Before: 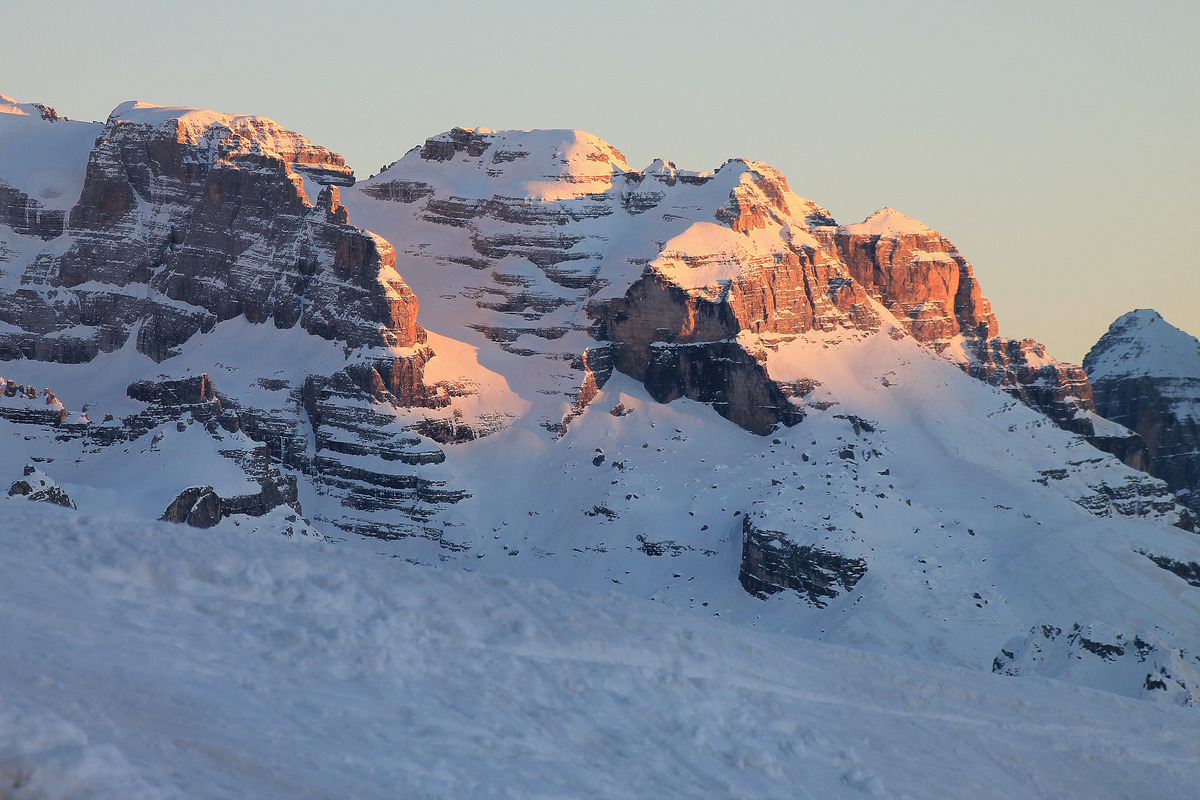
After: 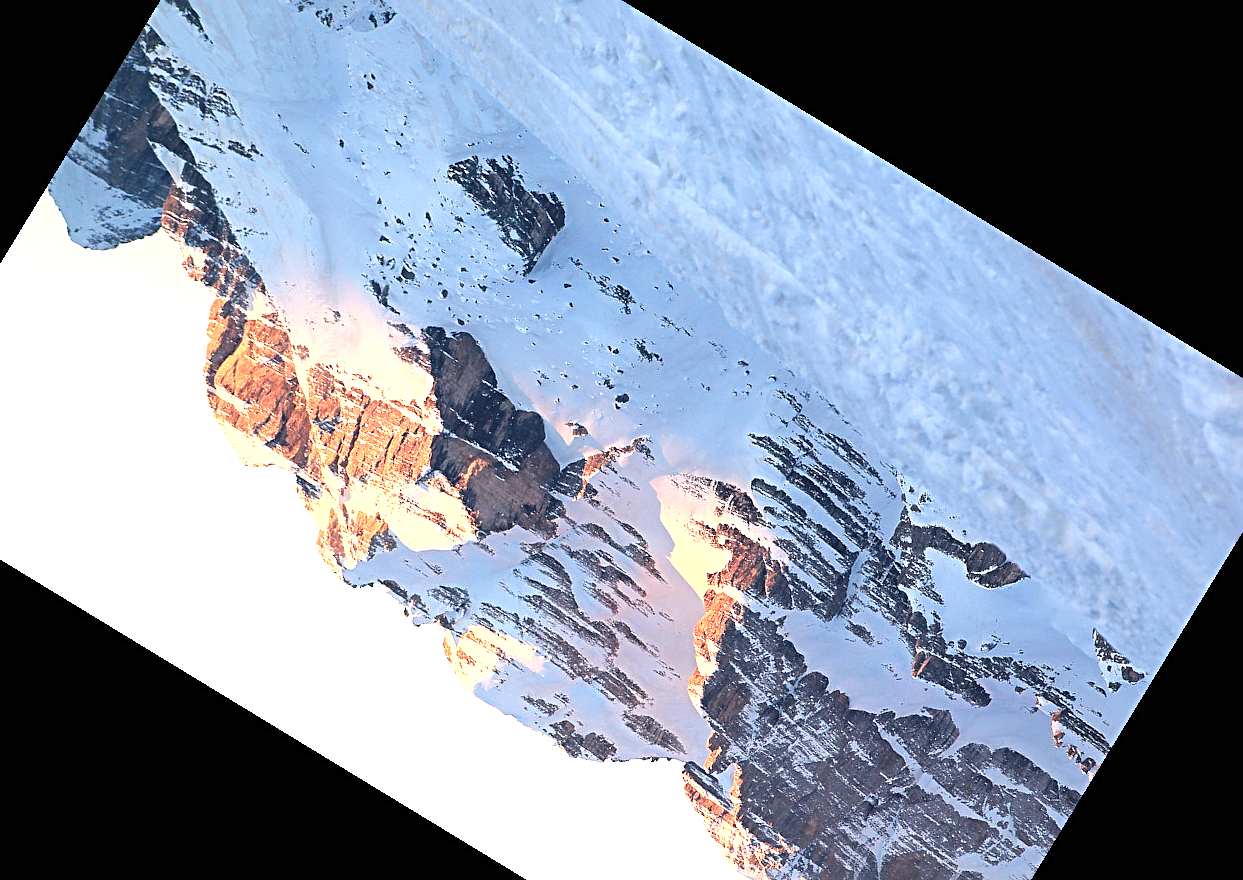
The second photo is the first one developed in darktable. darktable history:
exposure: black level correction 0, exposure 1.3 EV, compensate exposure bias true, compensate highlight preservation false
sharpen: radius 3.119
crop and rotate: angle 148.68°, left 9.111%, top 15.603%, right 4.588%, bottom 17.041%
